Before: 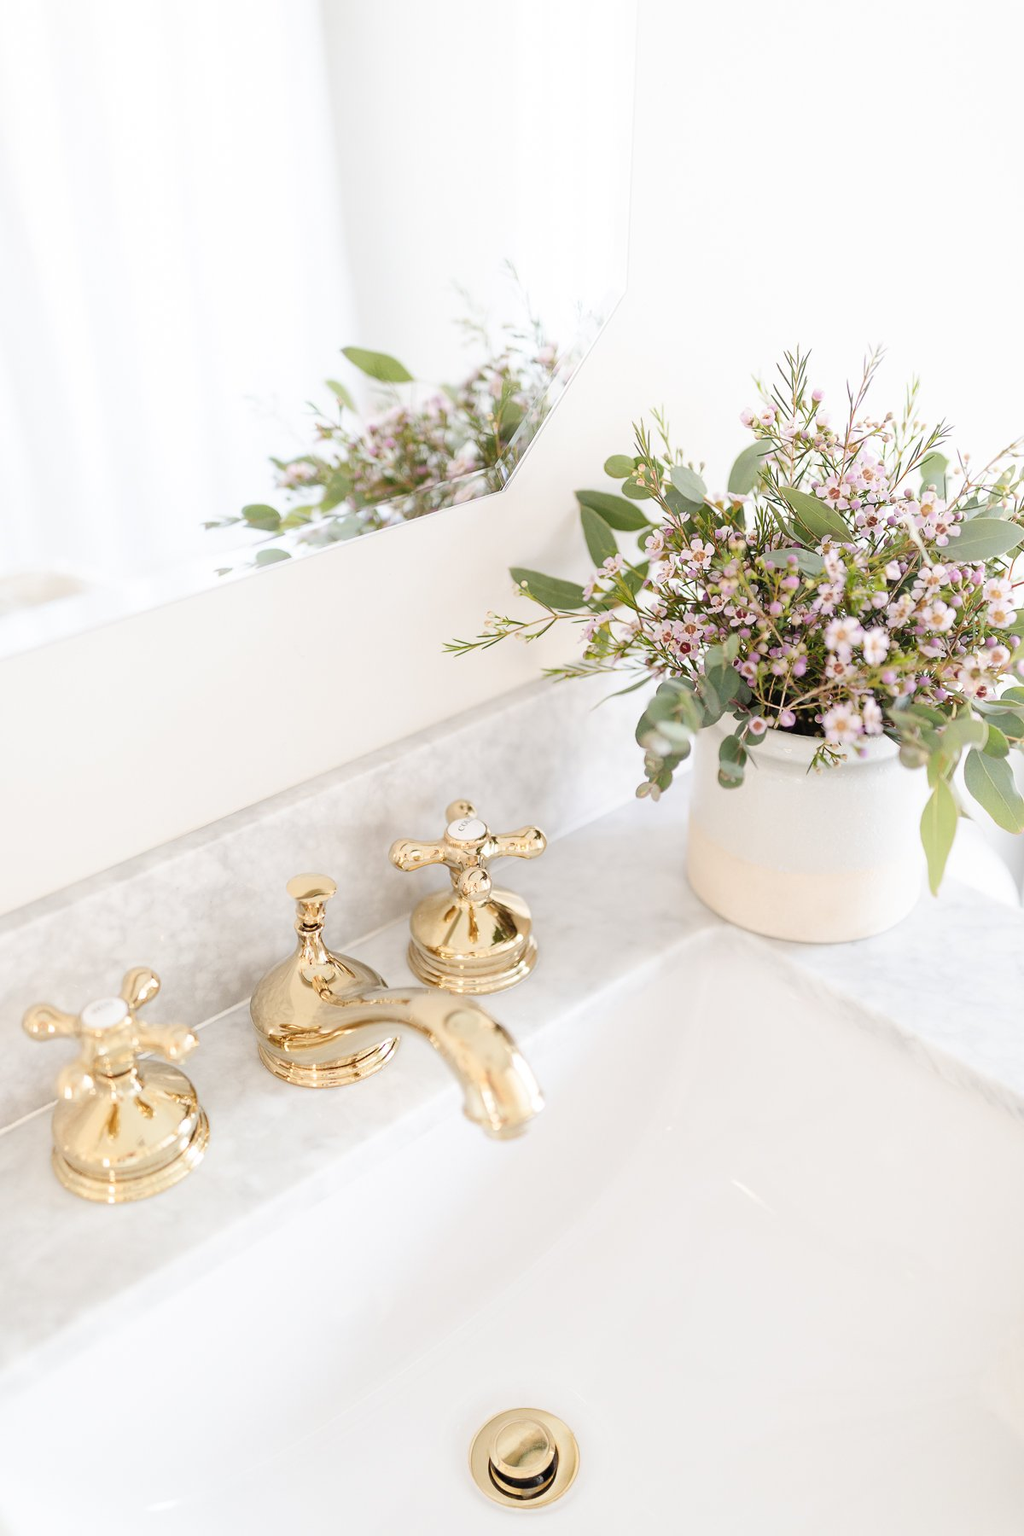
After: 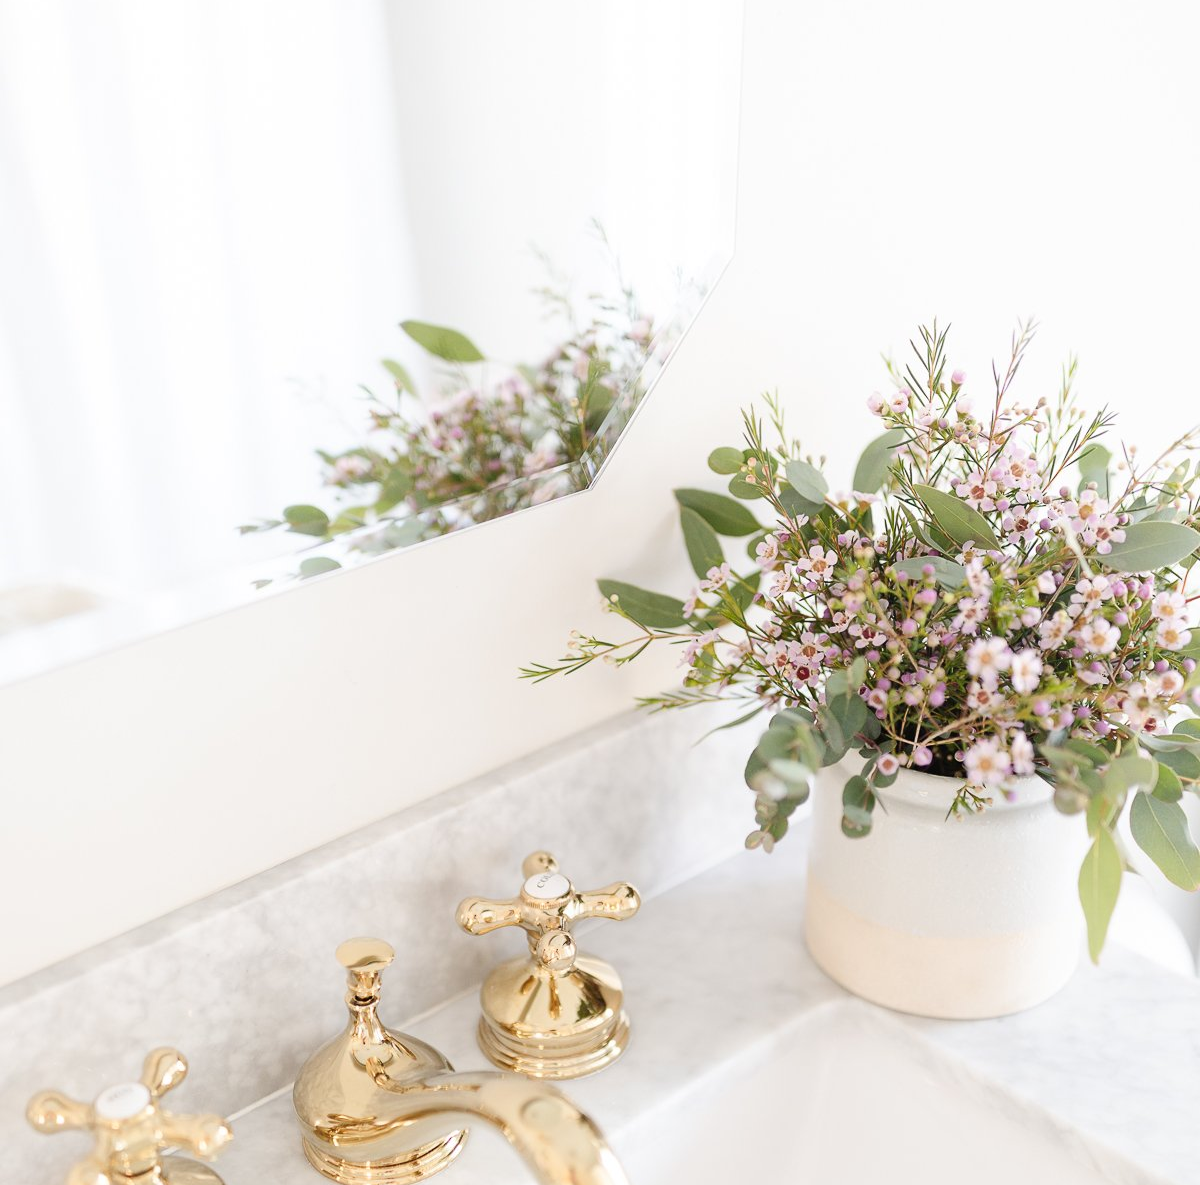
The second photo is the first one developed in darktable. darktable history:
crop and rotate: top 4.792%, bottom 29.351%
